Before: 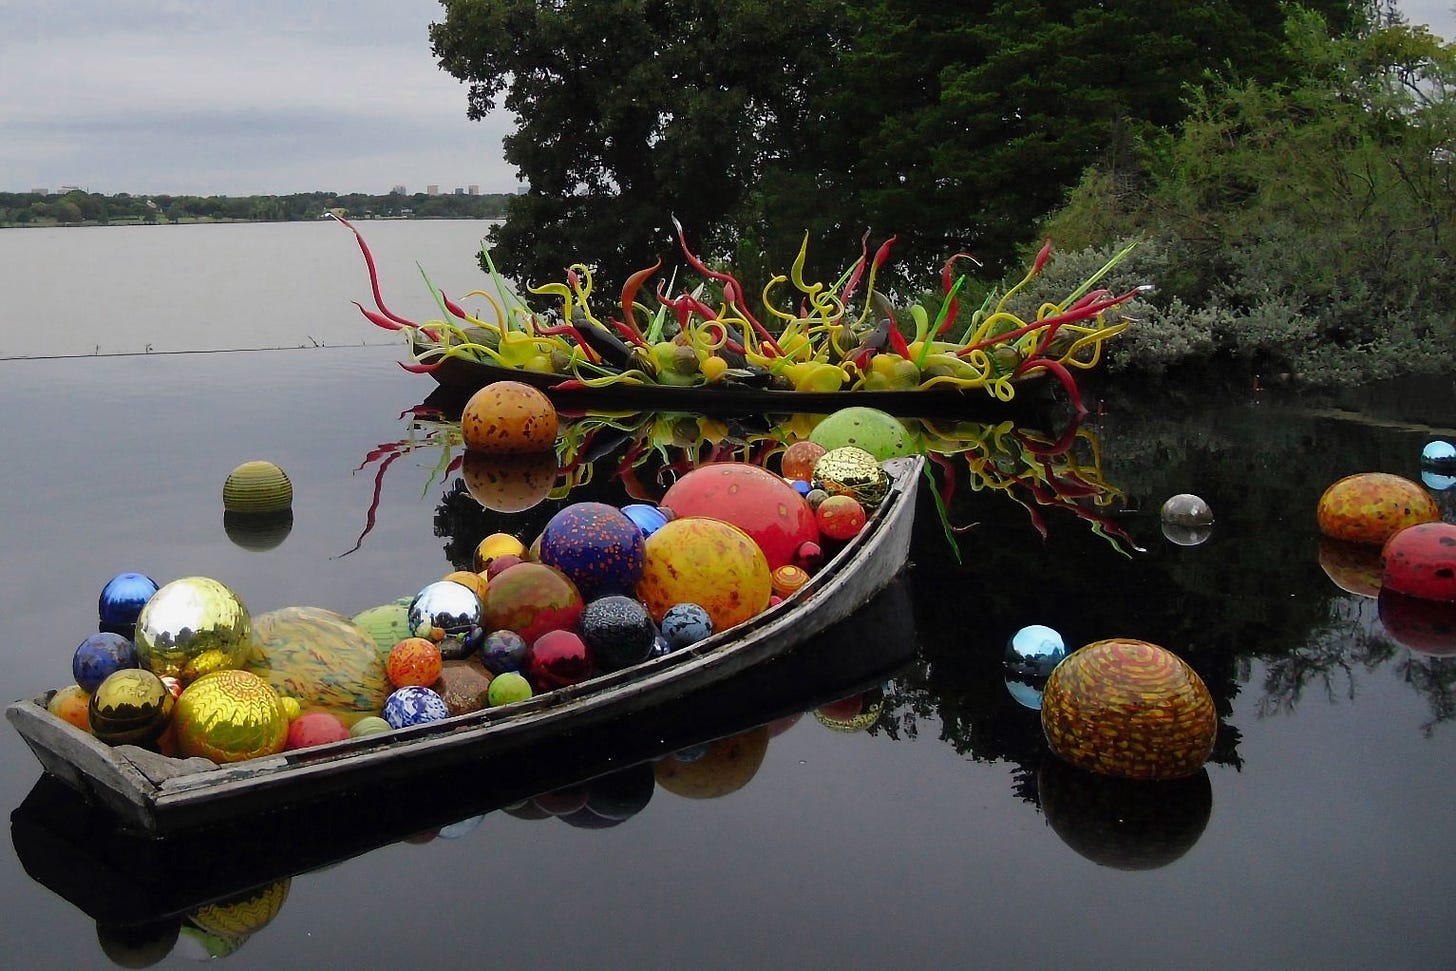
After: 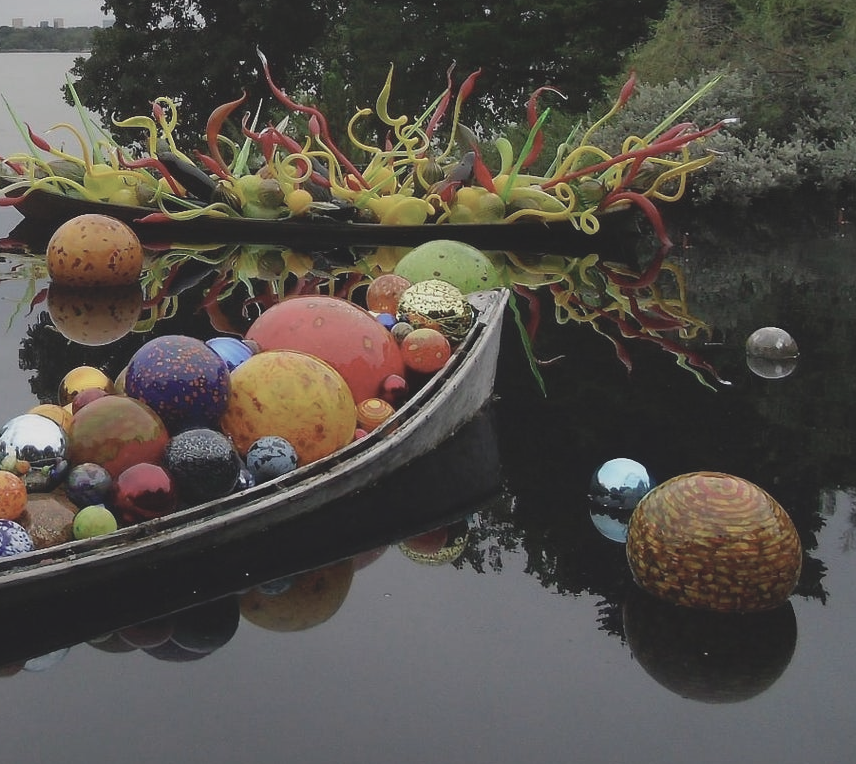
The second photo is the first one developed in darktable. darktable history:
crop and rotate: left 28.526%, top 17.249%, right 12.632%, bottom 4.009%
exposure: exposure 0.201 EV, compensate exposure bias true, compensate highlight preservation false
contrast brightness saturation: contrast -0.259, saturation -0.423
